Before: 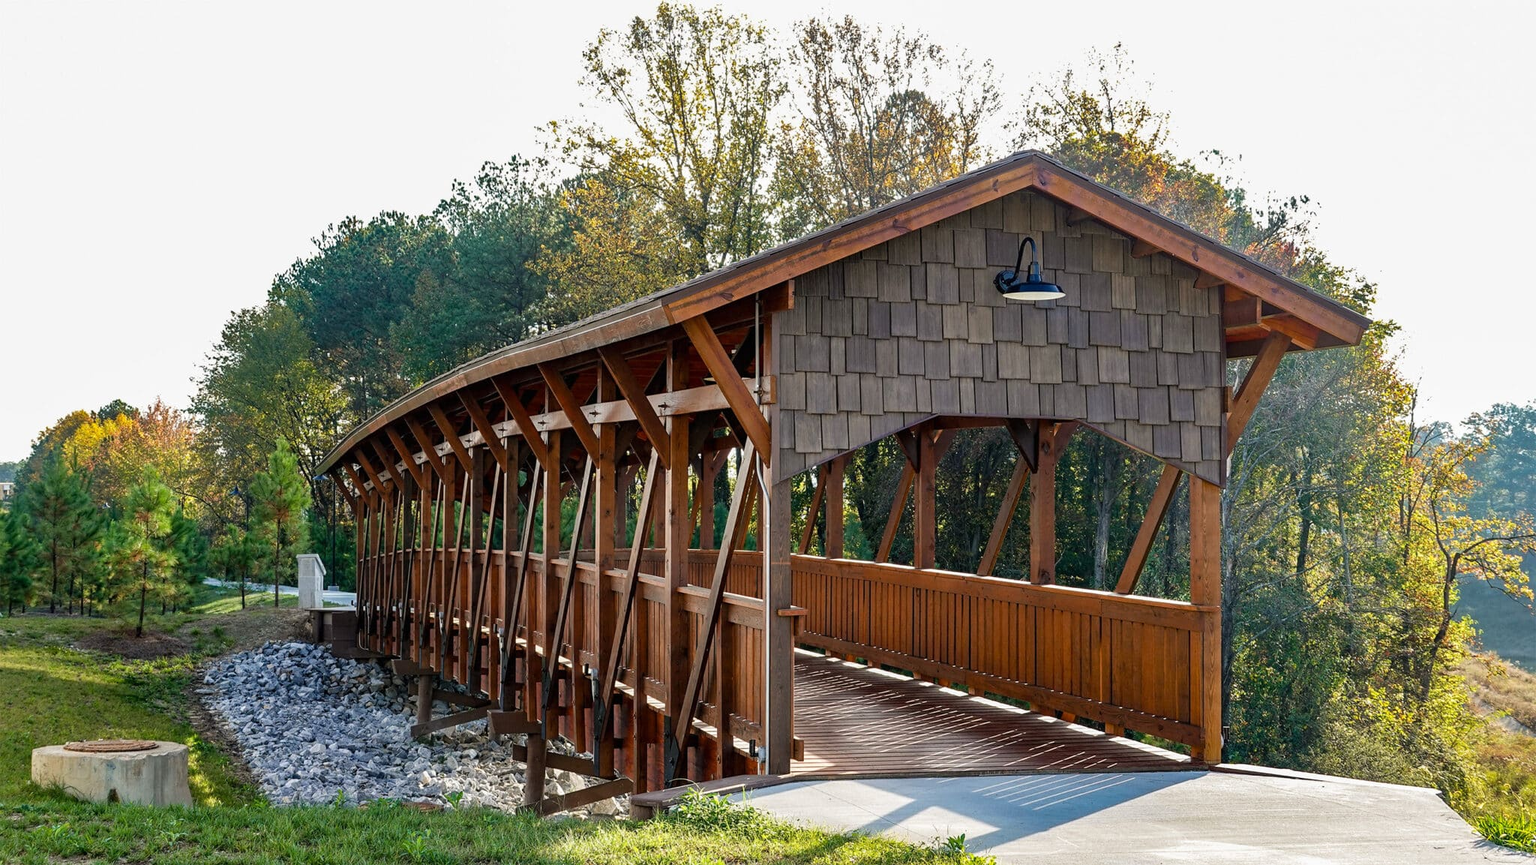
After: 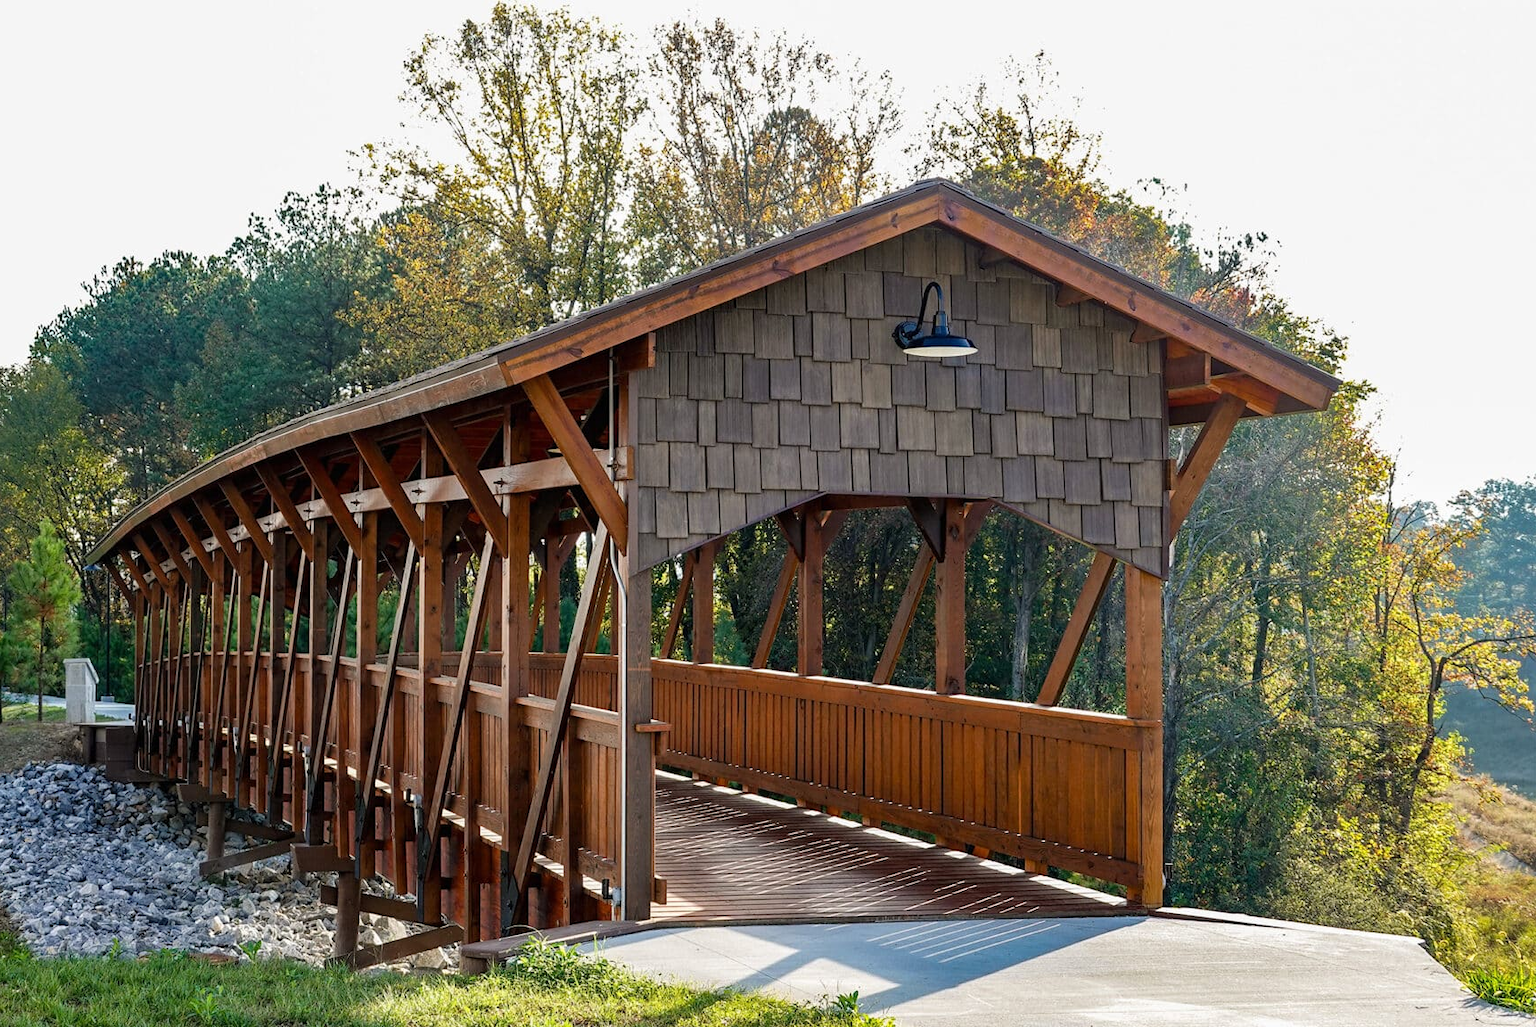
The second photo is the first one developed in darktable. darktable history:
crop: left 15.845%
